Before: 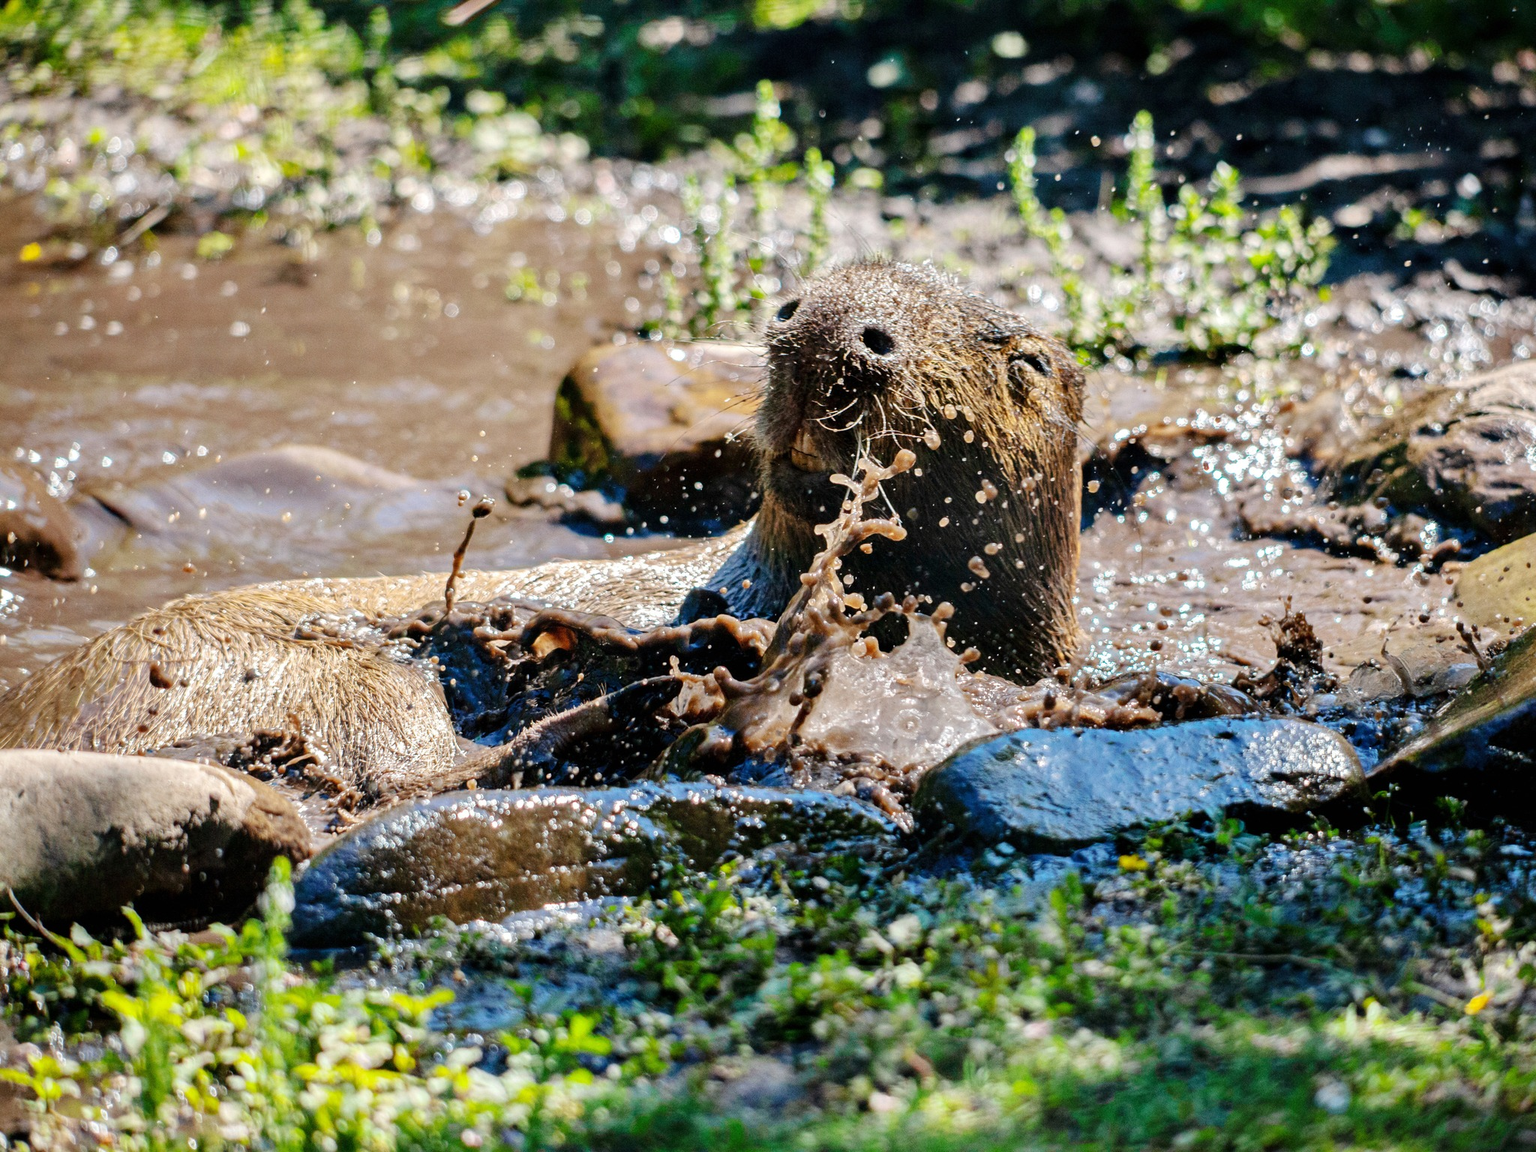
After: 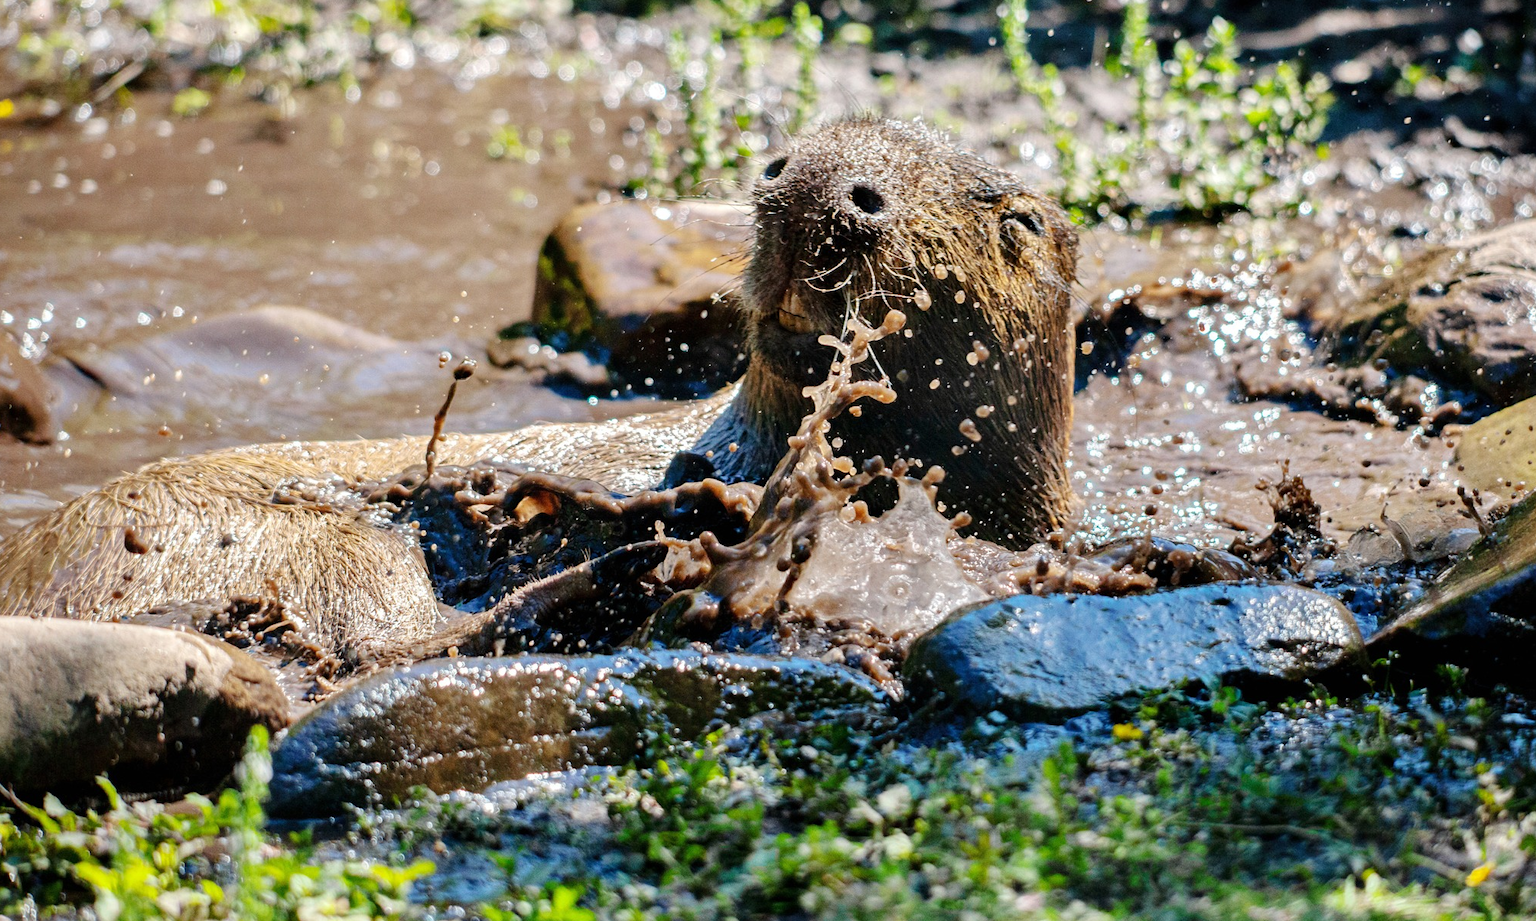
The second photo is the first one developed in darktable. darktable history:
crop and rotate: left 1.819%, top 12.684%, right 0.133%, bottom 8.837%
